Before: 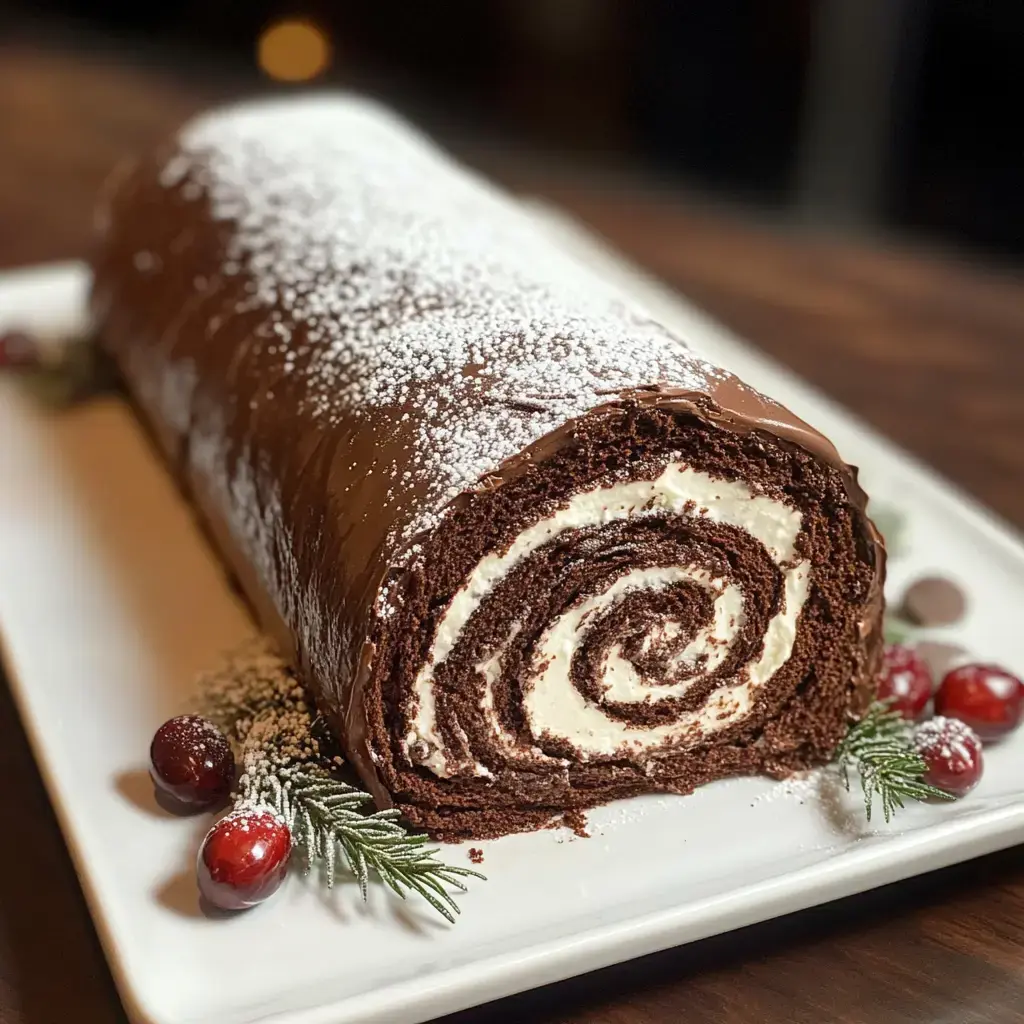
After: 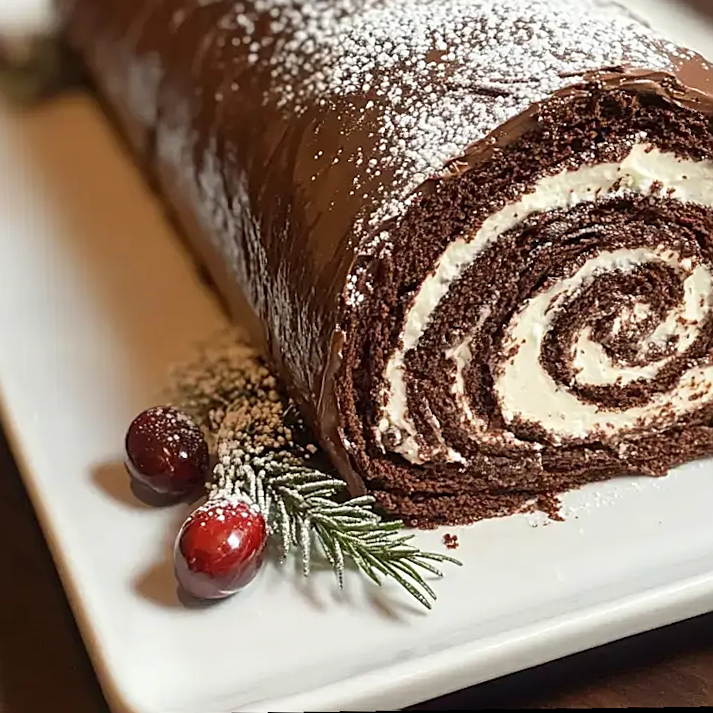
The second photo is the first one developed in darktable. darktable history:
crop and rotate: angle -0.82°, left 3.85%, top 31.828%, right 27.992%
rotate and perspective: rotation -2.22°, lens shift (horizontal) -0.022, automatic cropping off
sharpen: on, module defaults
